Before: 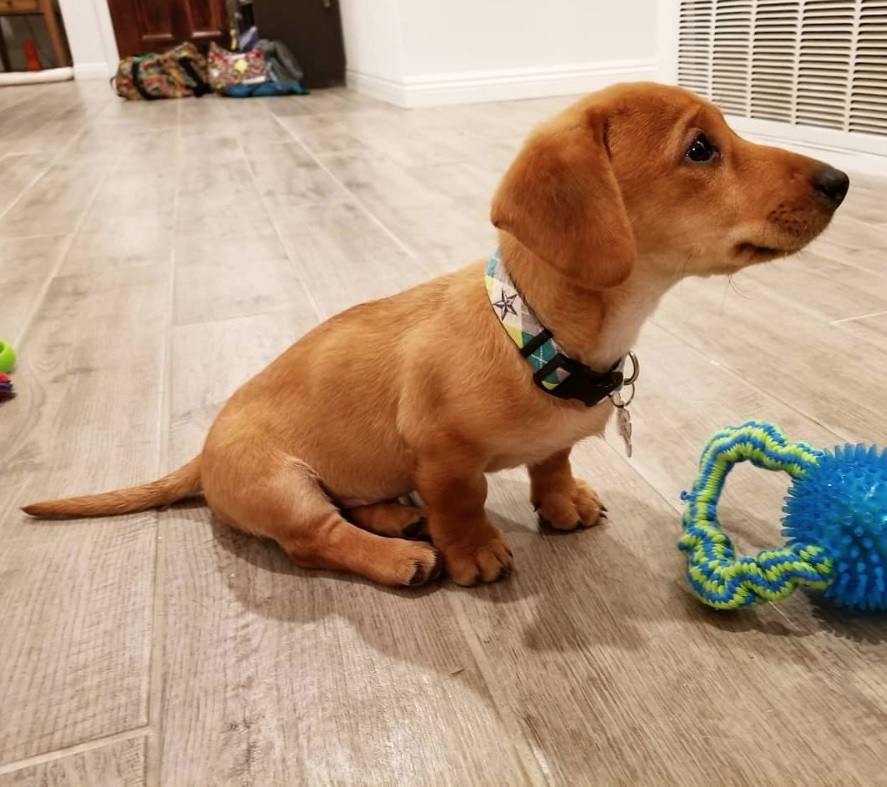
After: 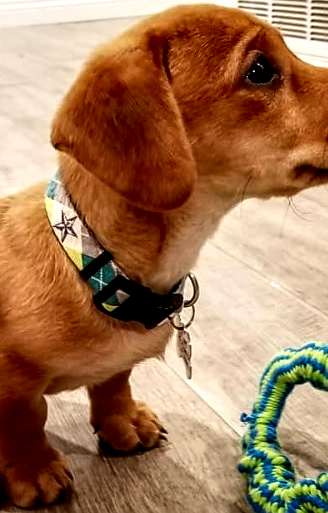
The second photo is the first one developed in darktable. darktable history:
crop and rotate: left 49.827%, top 10.086%, right 13.101%, bottom 24.654%
sharpen: radius 1.875, amount 0.406, threshold 1.419
contrast brightness saturation: contrast 0.13, brightness -0.045, saturation 0.154
local contrast: highlights 77%, shadows 56%, detail 175%, midtone range 0.431
levels: mode automatic, levels [0.101, 0.578, 0.953]
